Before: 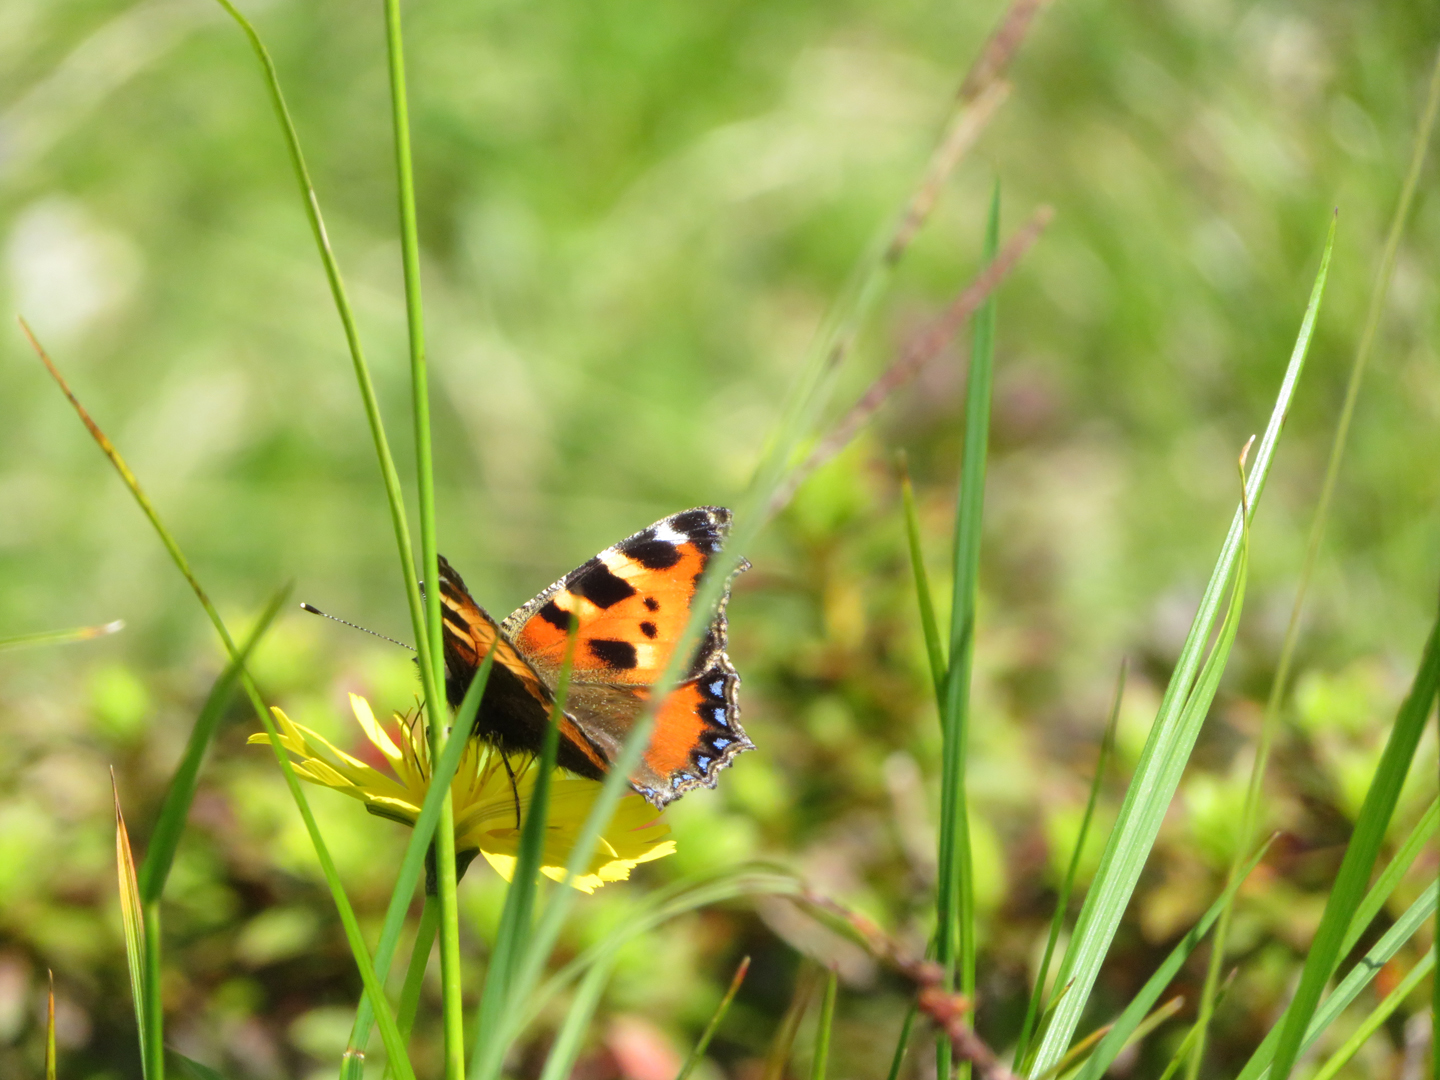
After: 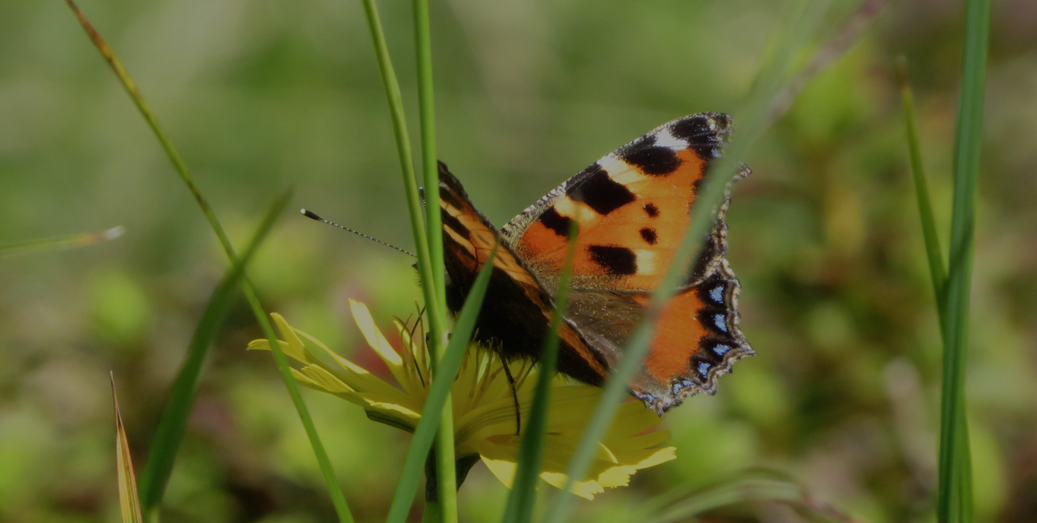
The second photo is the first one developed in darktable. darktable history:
exposure: exposure -1.468 EV, compensate highlight preservation false
contrast brightness saturation: saturation -0.05
crop: top 36.498%, right 27.964%, bottom 14.995%
